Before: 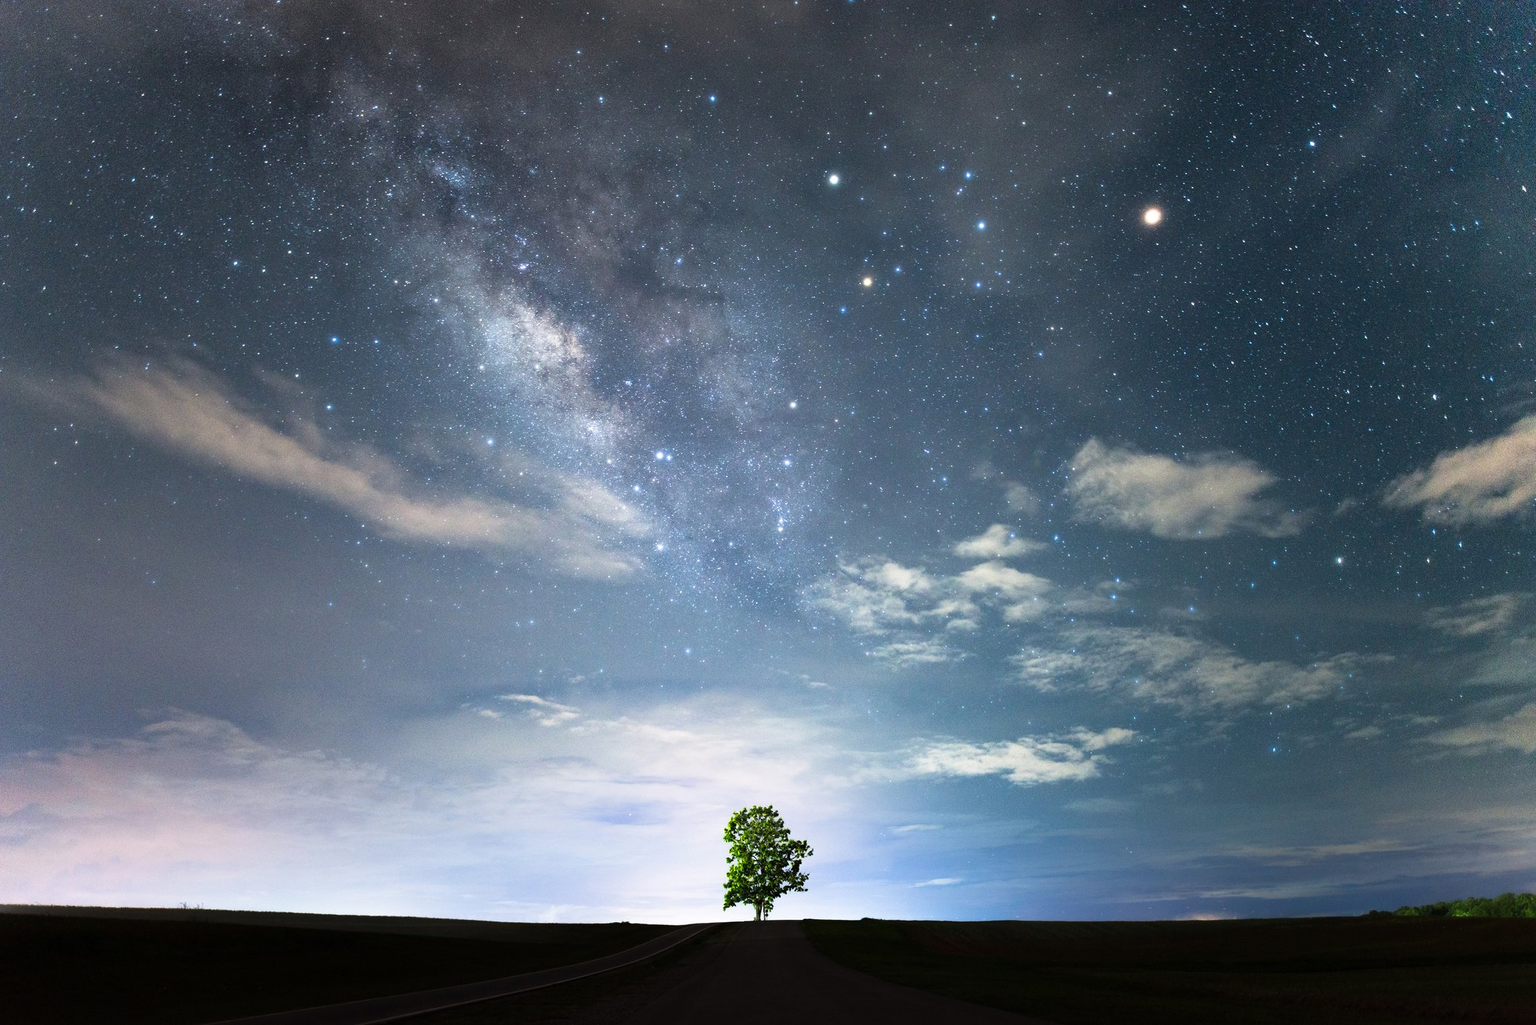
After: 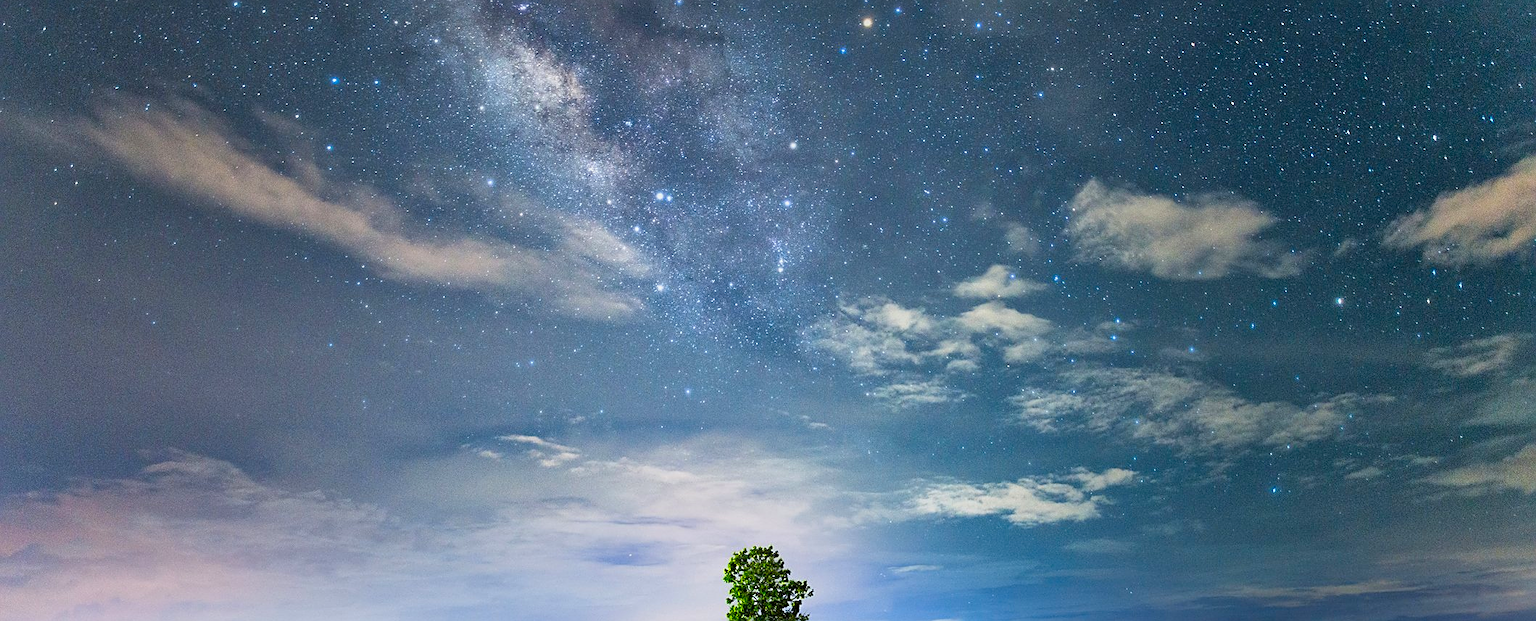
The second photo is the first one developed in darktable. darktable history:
sharpen: on, module defaults
crop and rotate: top 25.357%, bottom 13.942%
local contrast: mode bilateral grid, contrast 20, coarseness 50, detail 140%, midtone range 0.2
tone equalizer: -8 EV 0.25 EV, -7 EV 0.417 EV, -6 EV 0.417 EV, -5 EV 0.25 EV, -3 EV -0.25 EV, -2 EV -0.417 EV, -1 EV -0.417 EV, +0 EV -0.25 EV, edges refinement/feathering 500, mask exposure compensation -1.57 EV, preserve details guided filter
contrast brightness saturation: brightness -0.02, saturation 0.35
